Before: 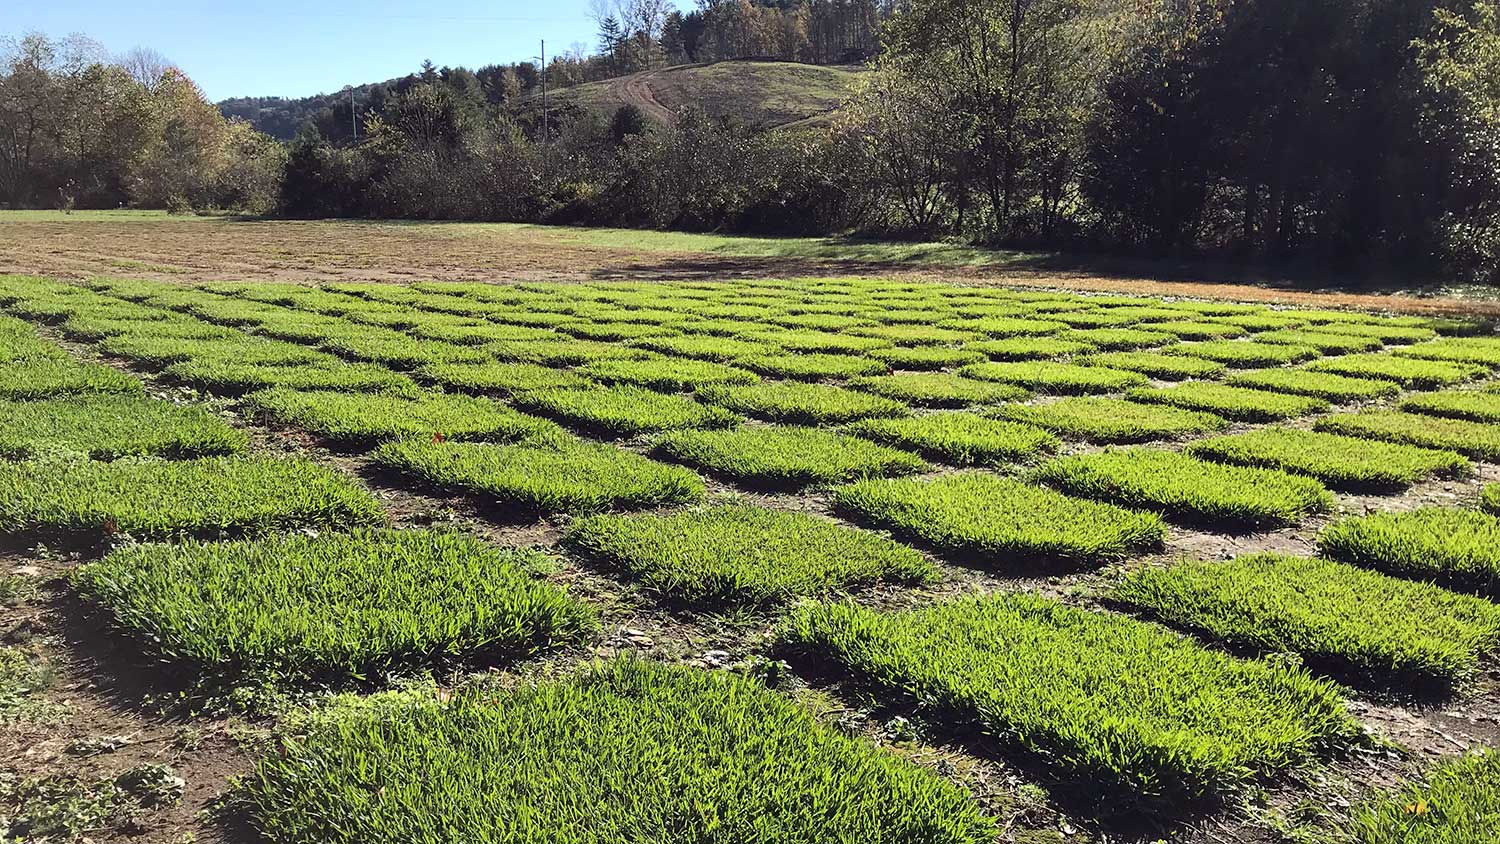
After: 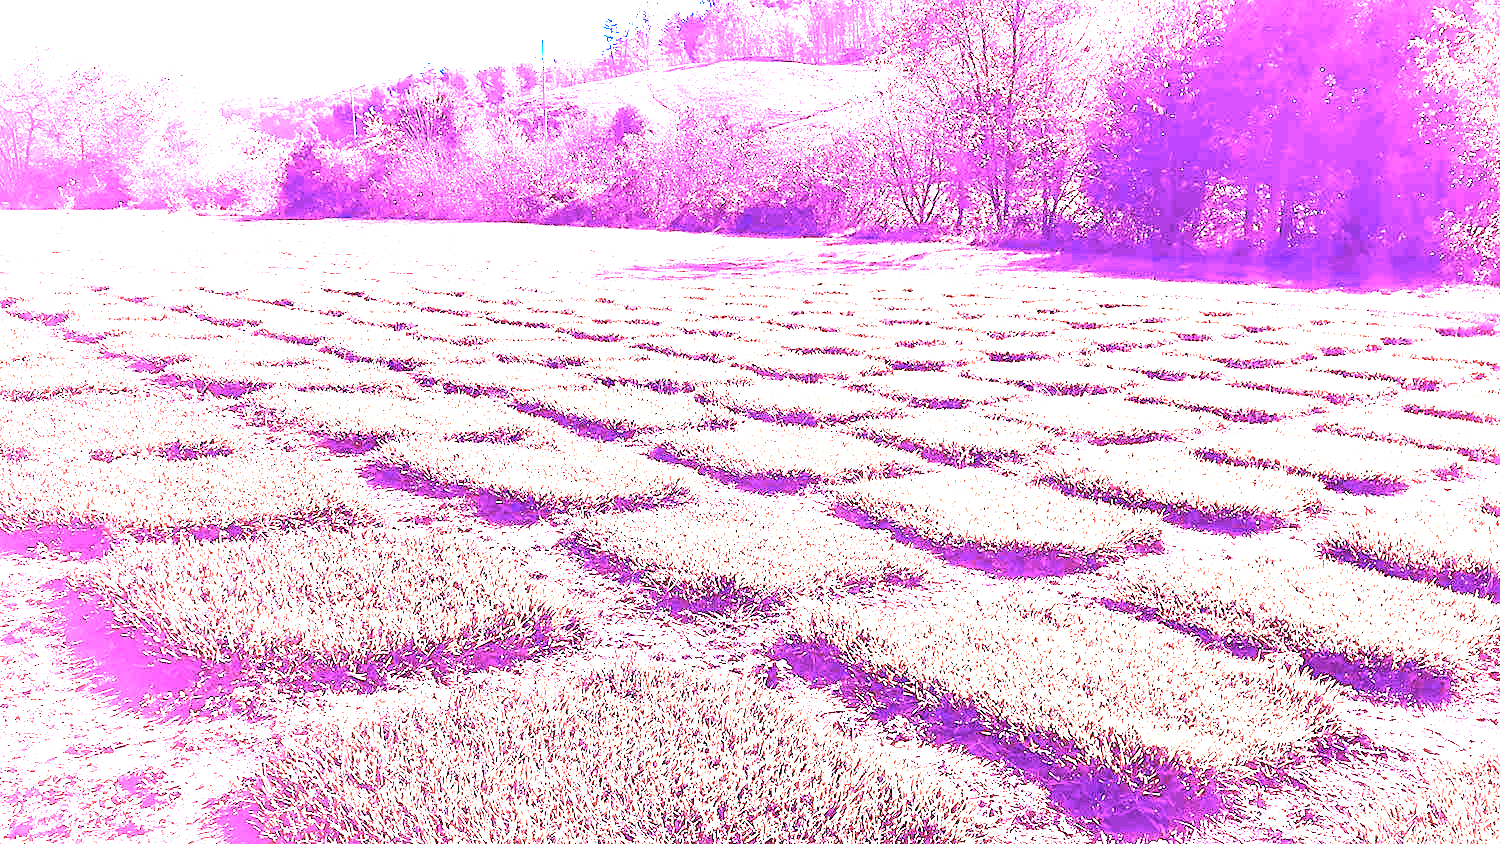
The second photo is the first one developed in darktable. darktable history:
color balance: lift [1, 0.994, 1.002, 1.006], gamma [0.957, 1.081, 1.016, 0.919], gain [0.97, 0.972, 1.01, 1.028], input saturation 91.06%, output saturation 79.8%
exposure: black level correction 0.002, exposure 0.15 EV, compensate highlight preservation false
white balance: red 8, blue 8
